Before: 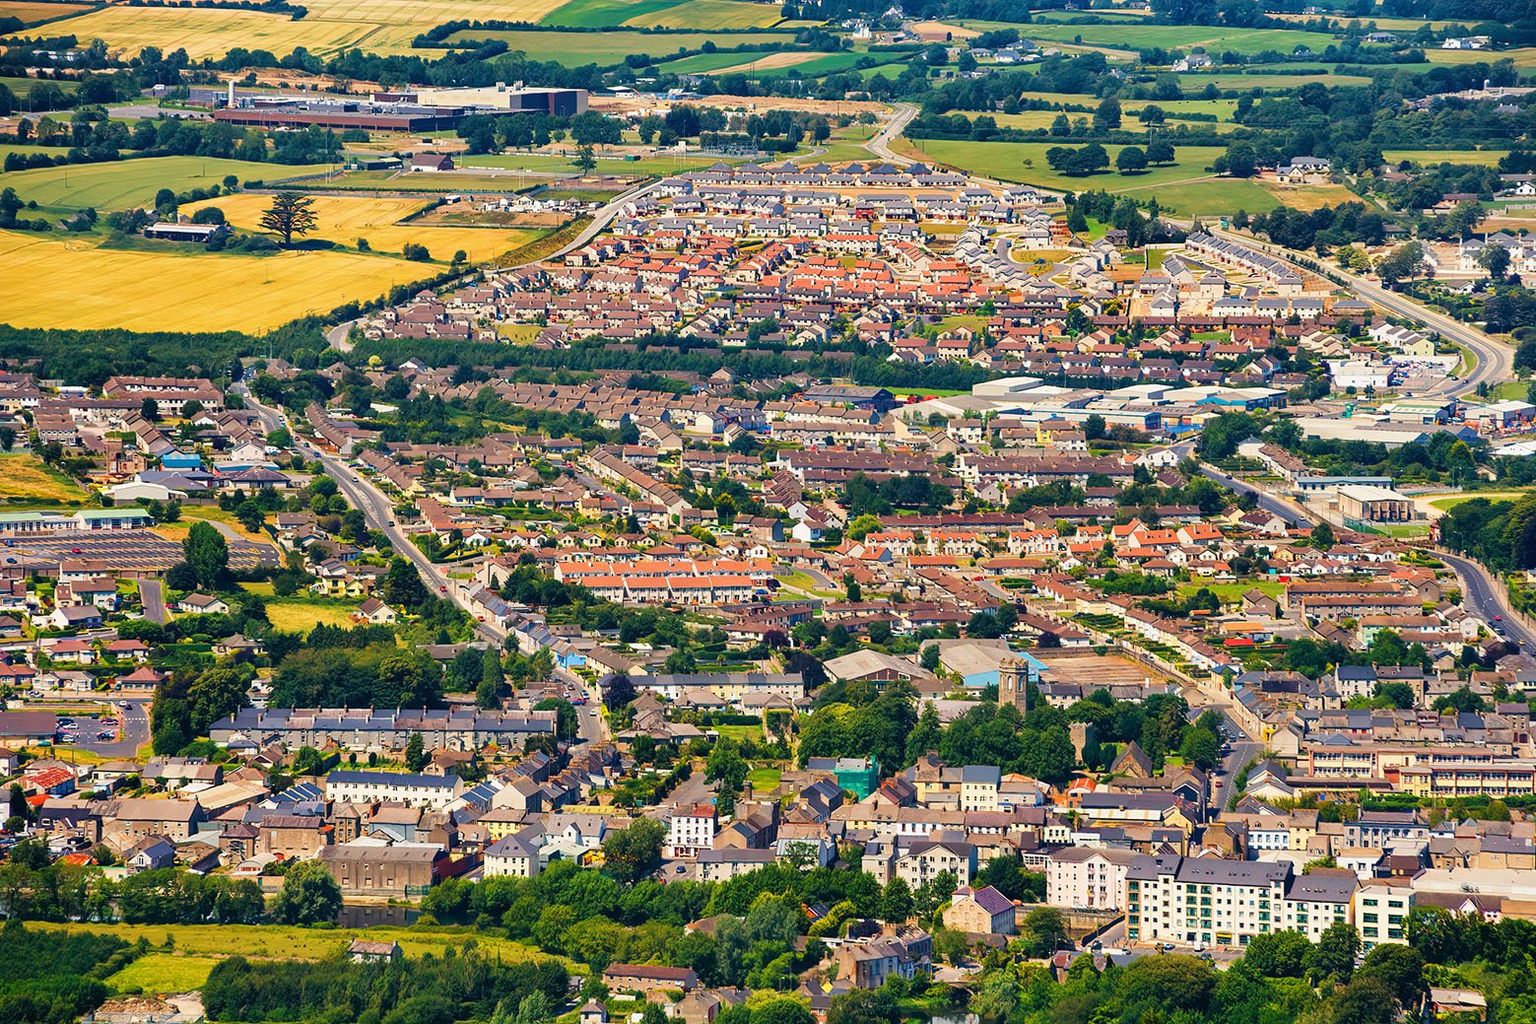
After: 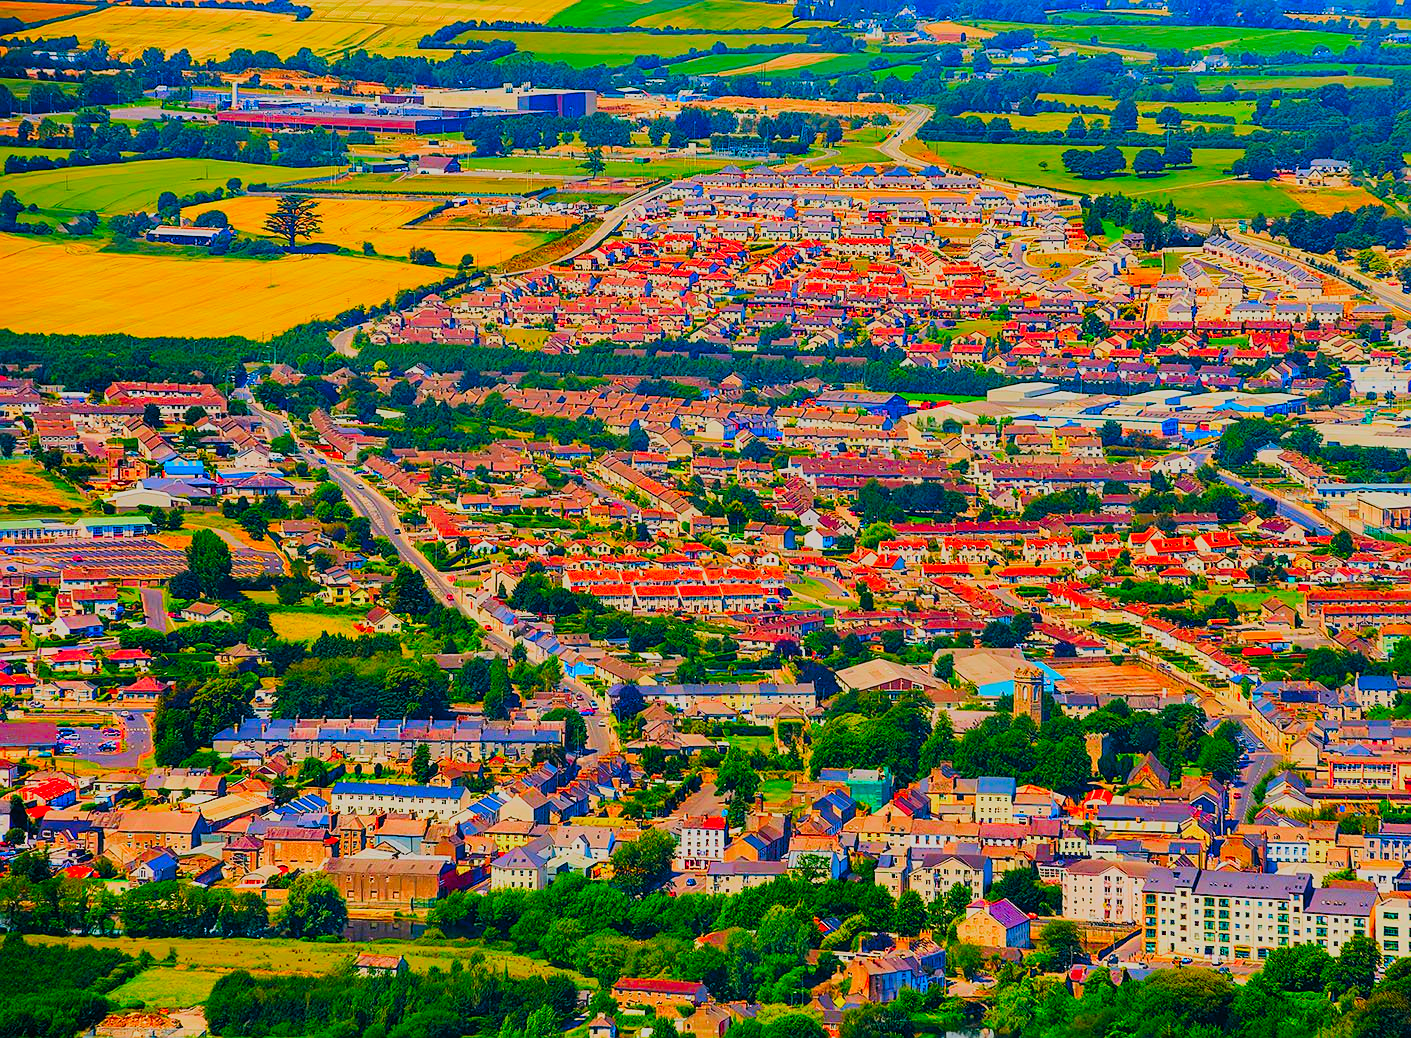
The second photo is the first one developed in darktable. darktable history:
color correction: highlights b* 0.019, saturation 2.96
filmic rgb: black relative exposure -7.65 EV, white relative exposure 4.56 EV, threshold 5.99 EV, hardness 3.61, color science v5 (2021), contrast in shadows safe, contrast in highlights safe, enable highlight reconstruction true
sharpen: radius 0.98, amount 0.608
crop: right 9.483%, bottom 0.047%
